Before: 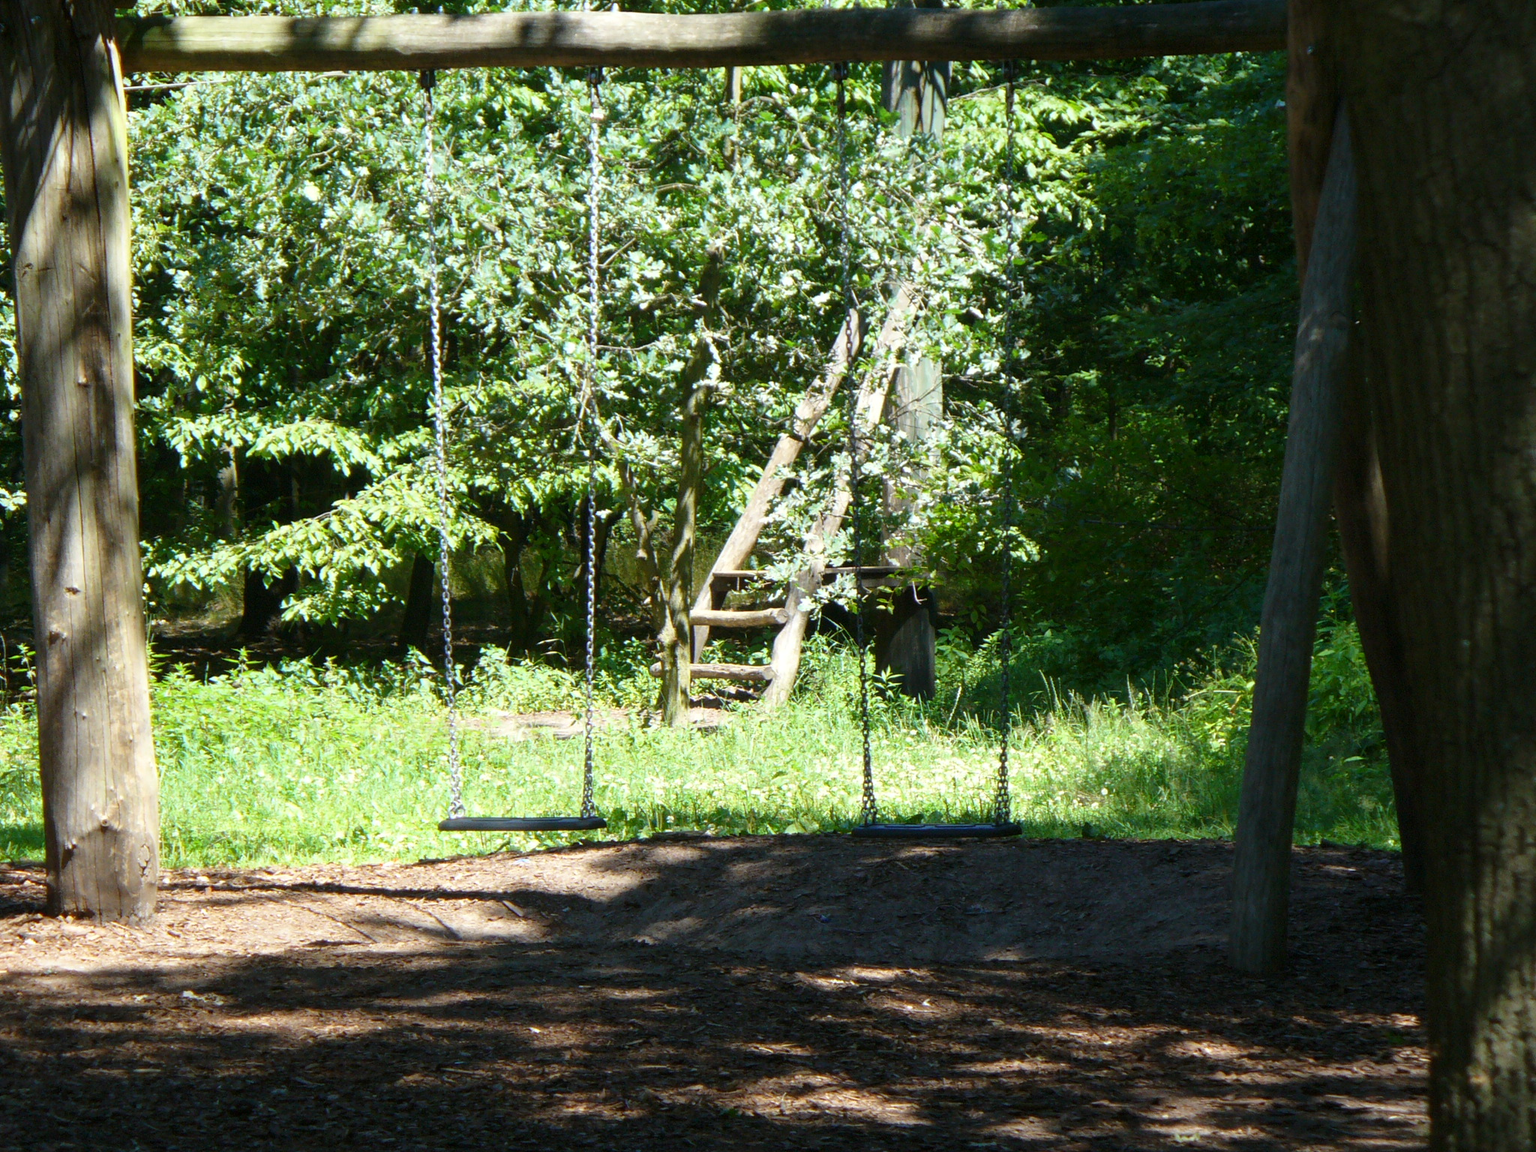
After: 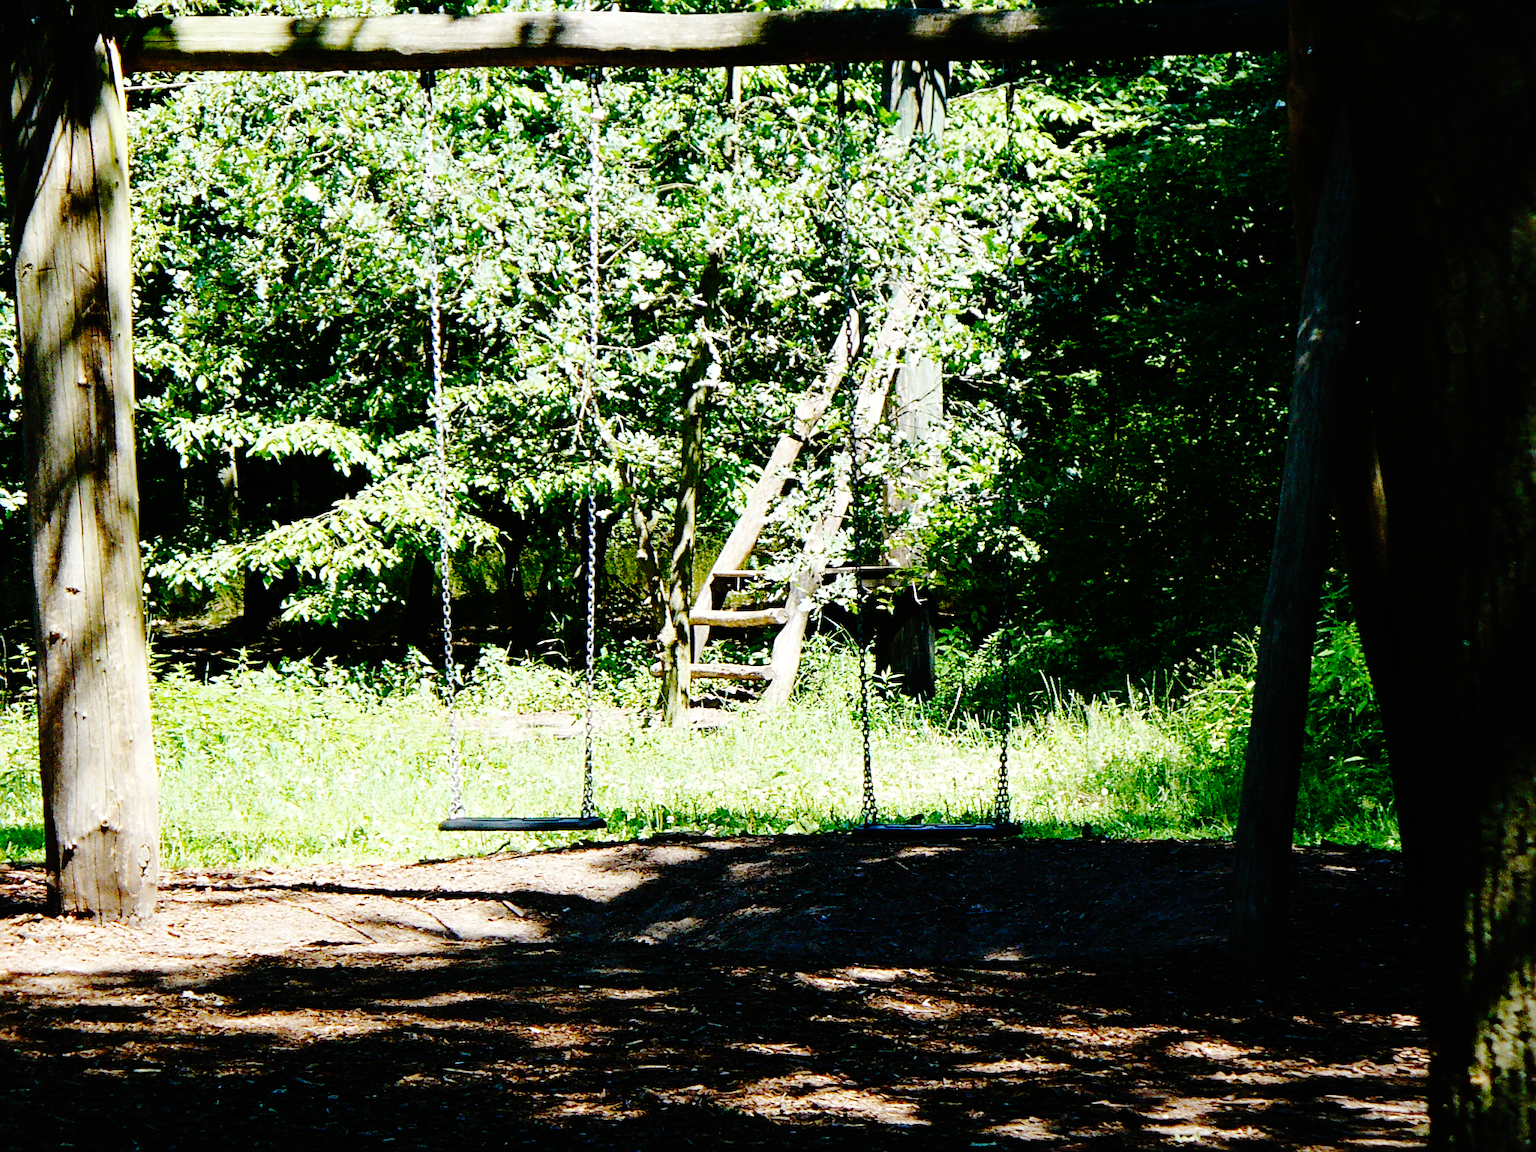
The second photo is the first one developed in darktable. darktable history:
sharpen: radius 2.676, amount 0.669
white balance: emerald 1
base curve: curves: ch0 [(0, 0) (0.036, 0.01) (0.123, 0.254) (0.258, 0.504) (0.507, 0.748) (1, 1)], preserve colors none
